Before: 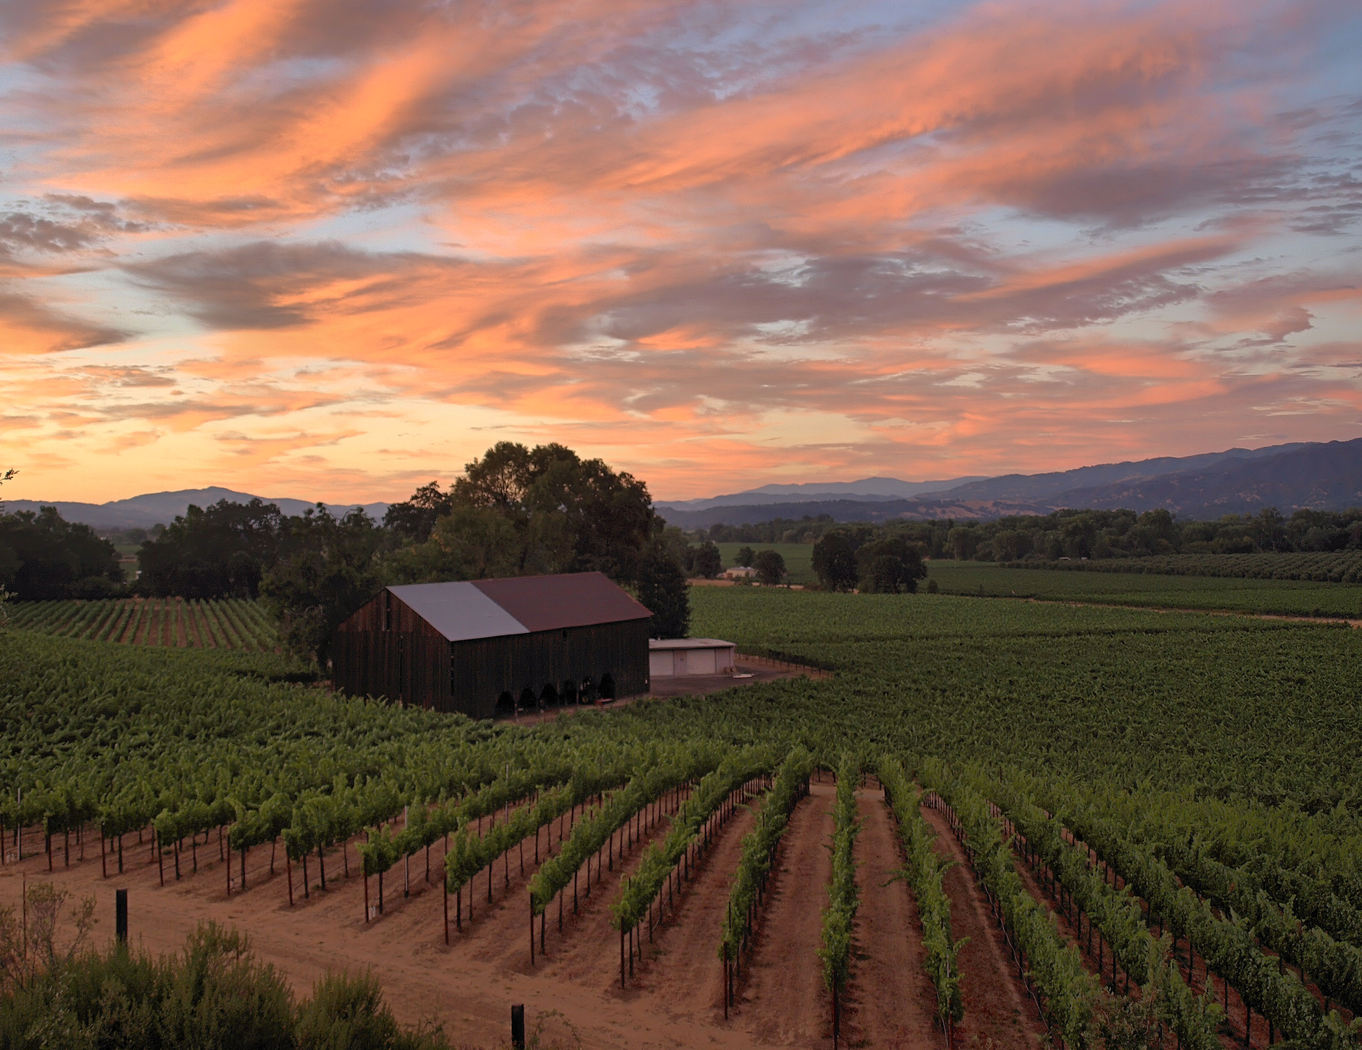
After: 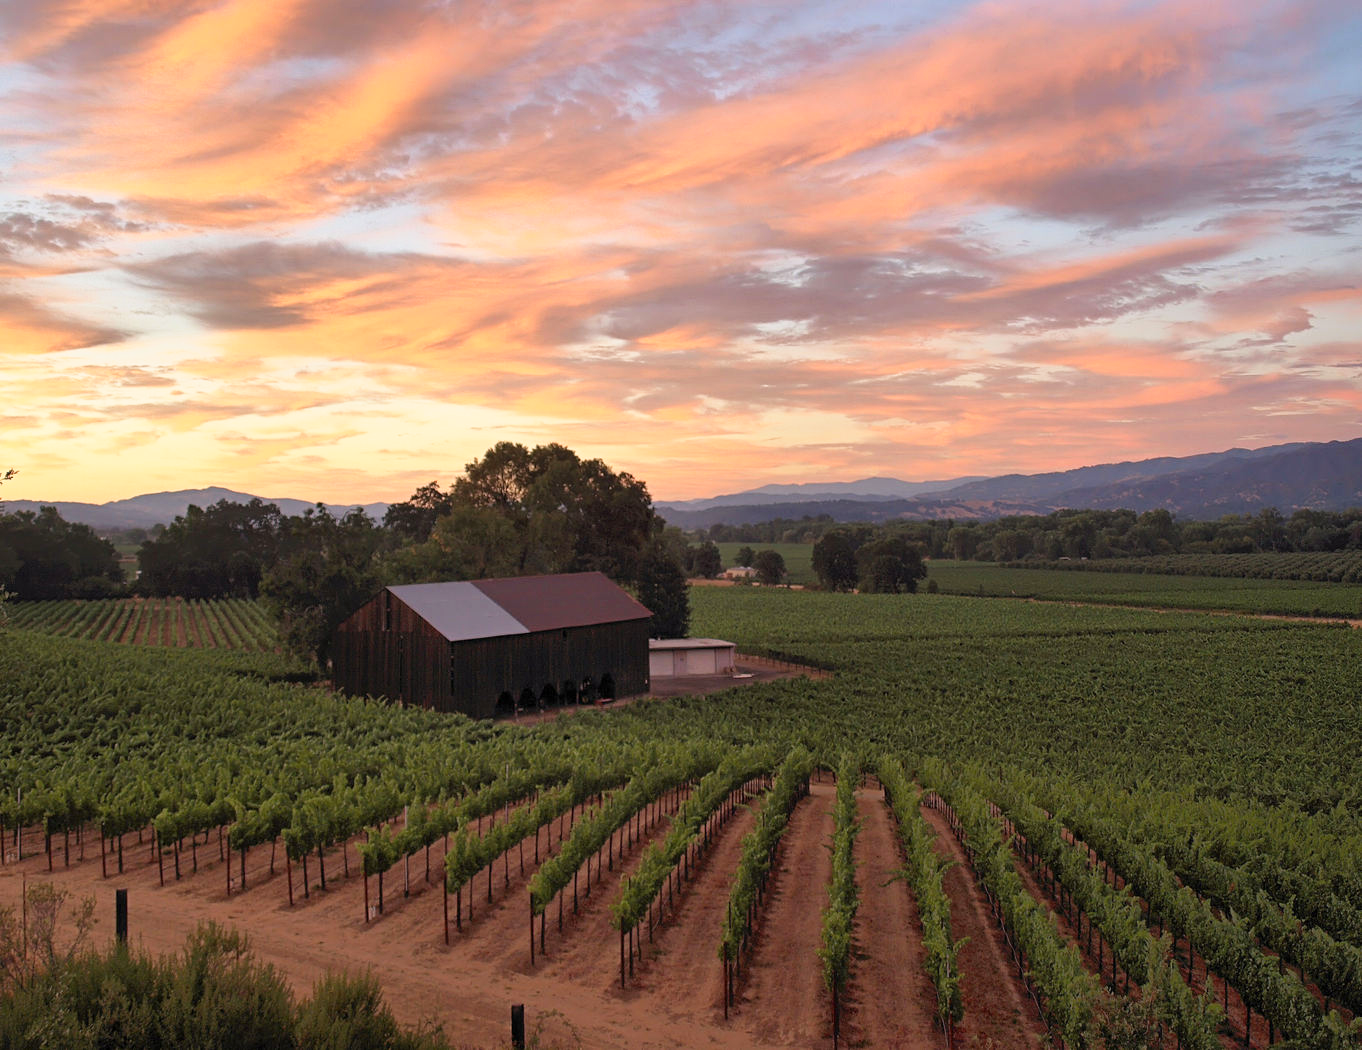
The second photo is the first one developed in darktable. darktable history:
base curve: curves: ch0 [(0, 0) (0.579, 0.807) (1, 1)], preserve colors none
